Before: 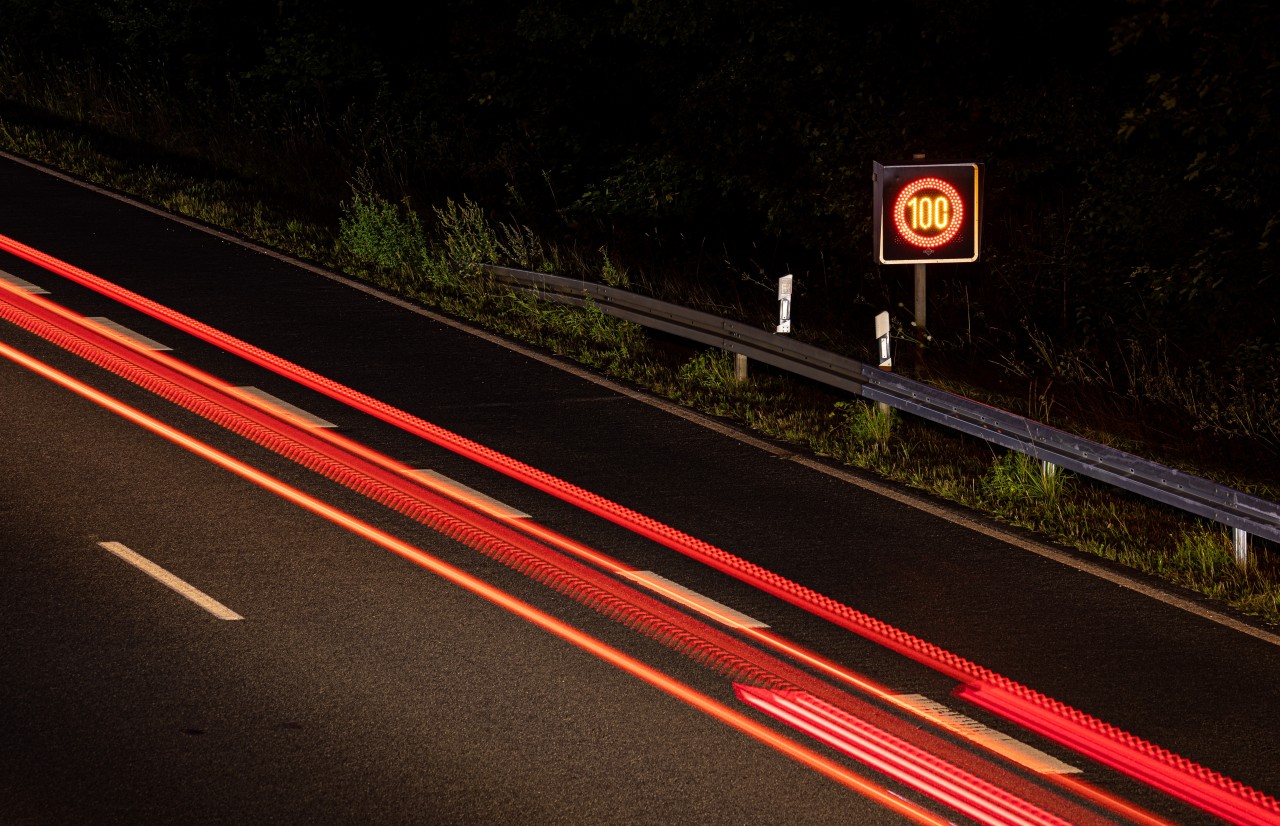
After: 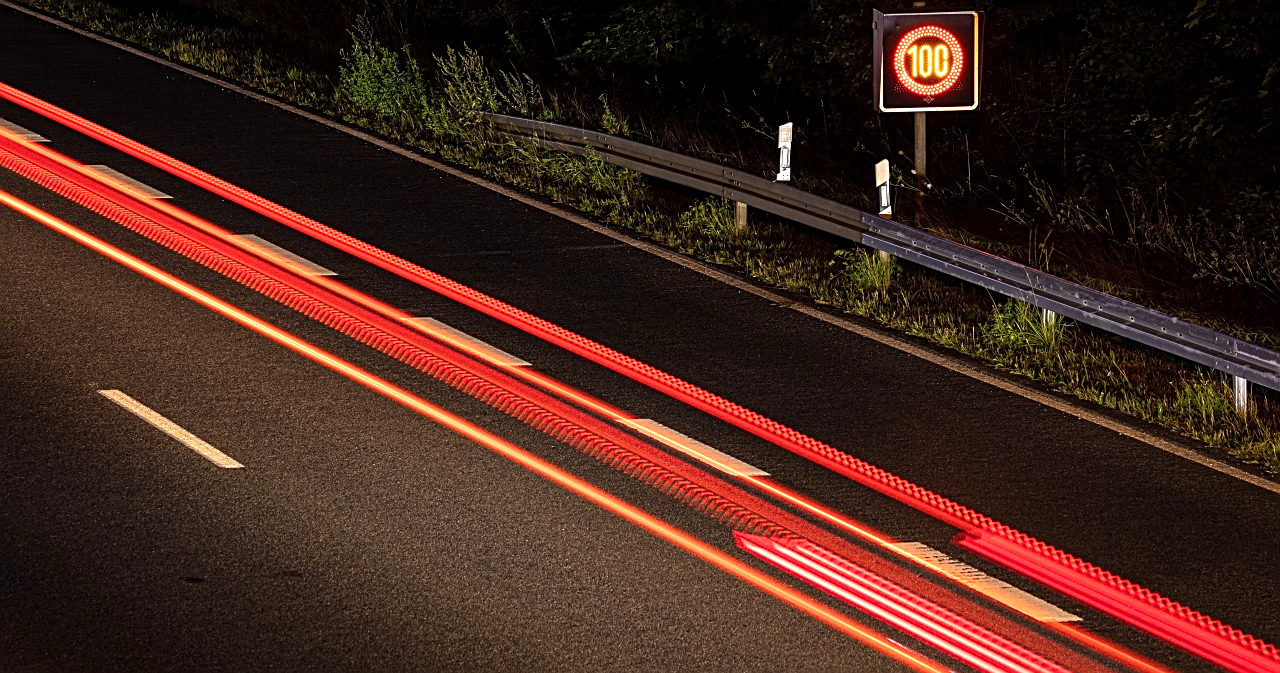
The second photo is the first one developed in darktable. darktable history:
crop and rotate: top 18.465%
exposure: black level correction 0, exposure 0.499 EV, compensate exposure bias true, compensate highlight preservation false
local contrast: highlights 102%, shadows 98%, detail 119%, midtone range 0.2
sharpen: on, module defaults
